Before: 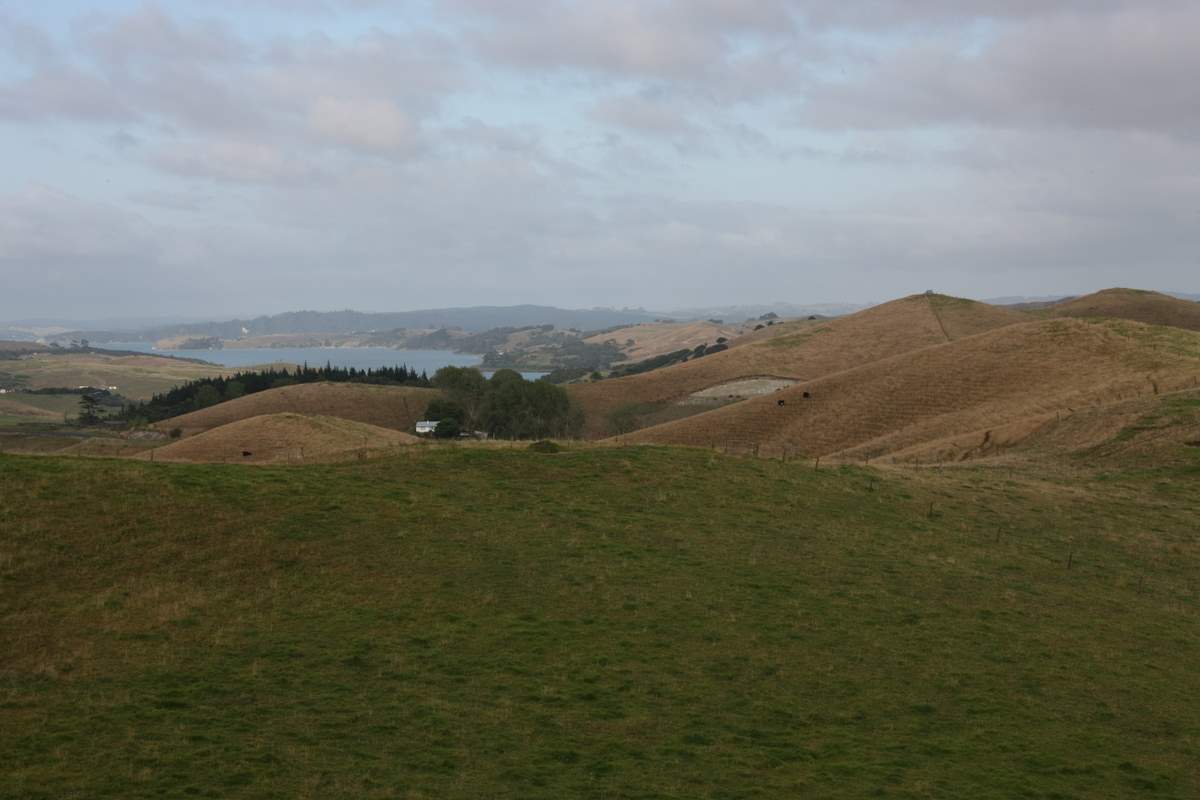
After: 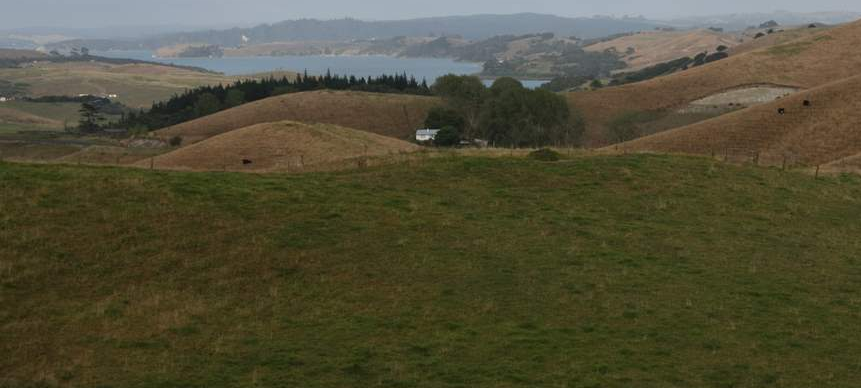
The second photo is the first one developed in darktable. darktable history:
crop: top 36.509%, right 28.236%, bottom 14.896%
